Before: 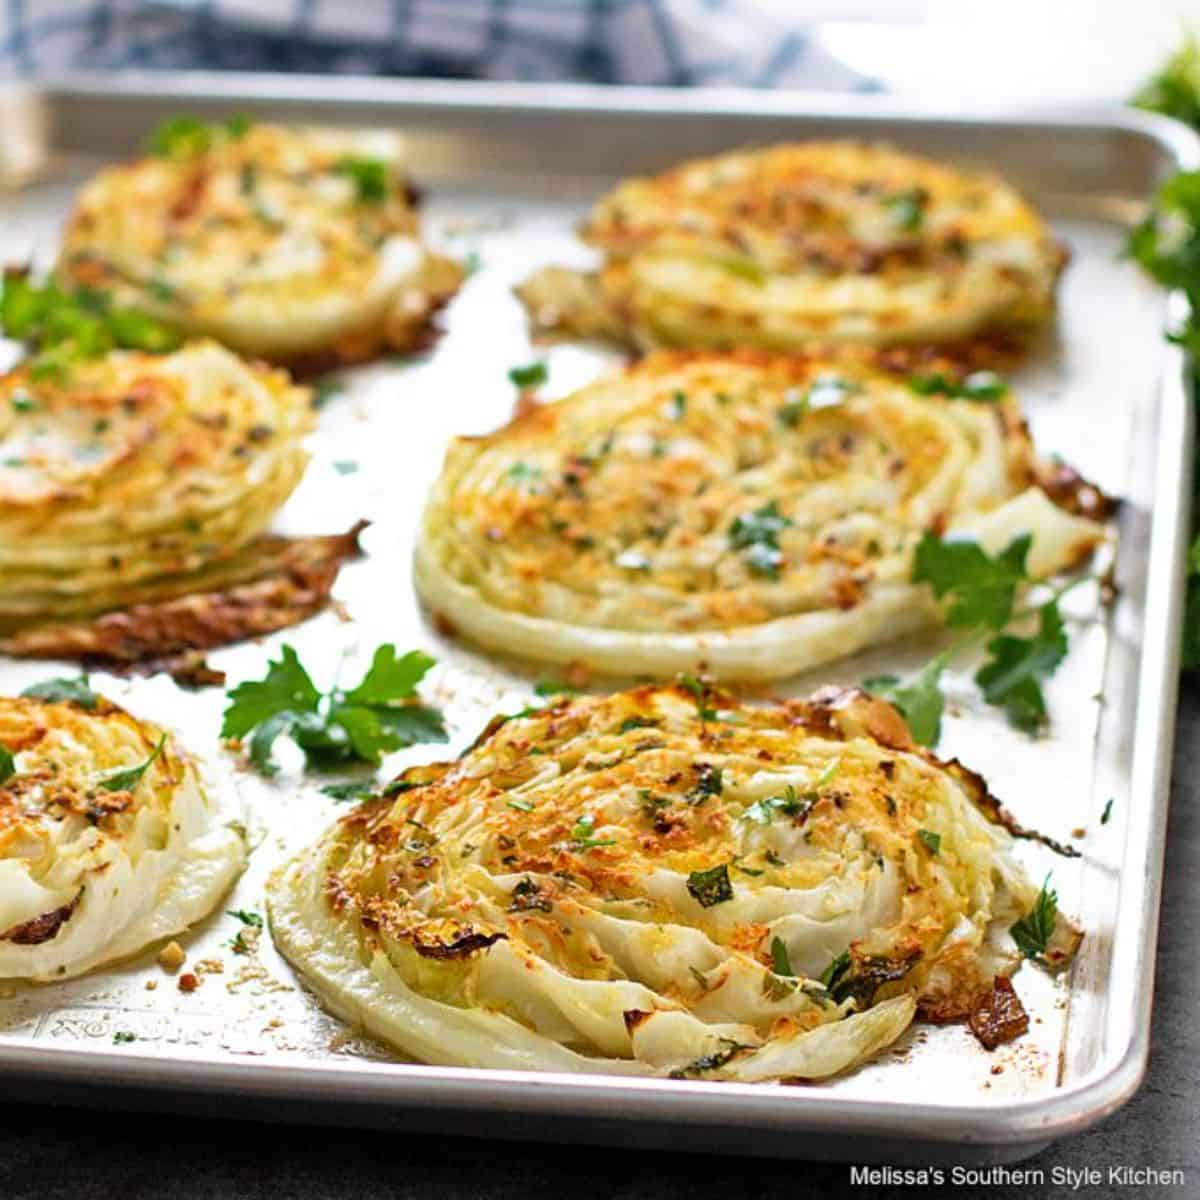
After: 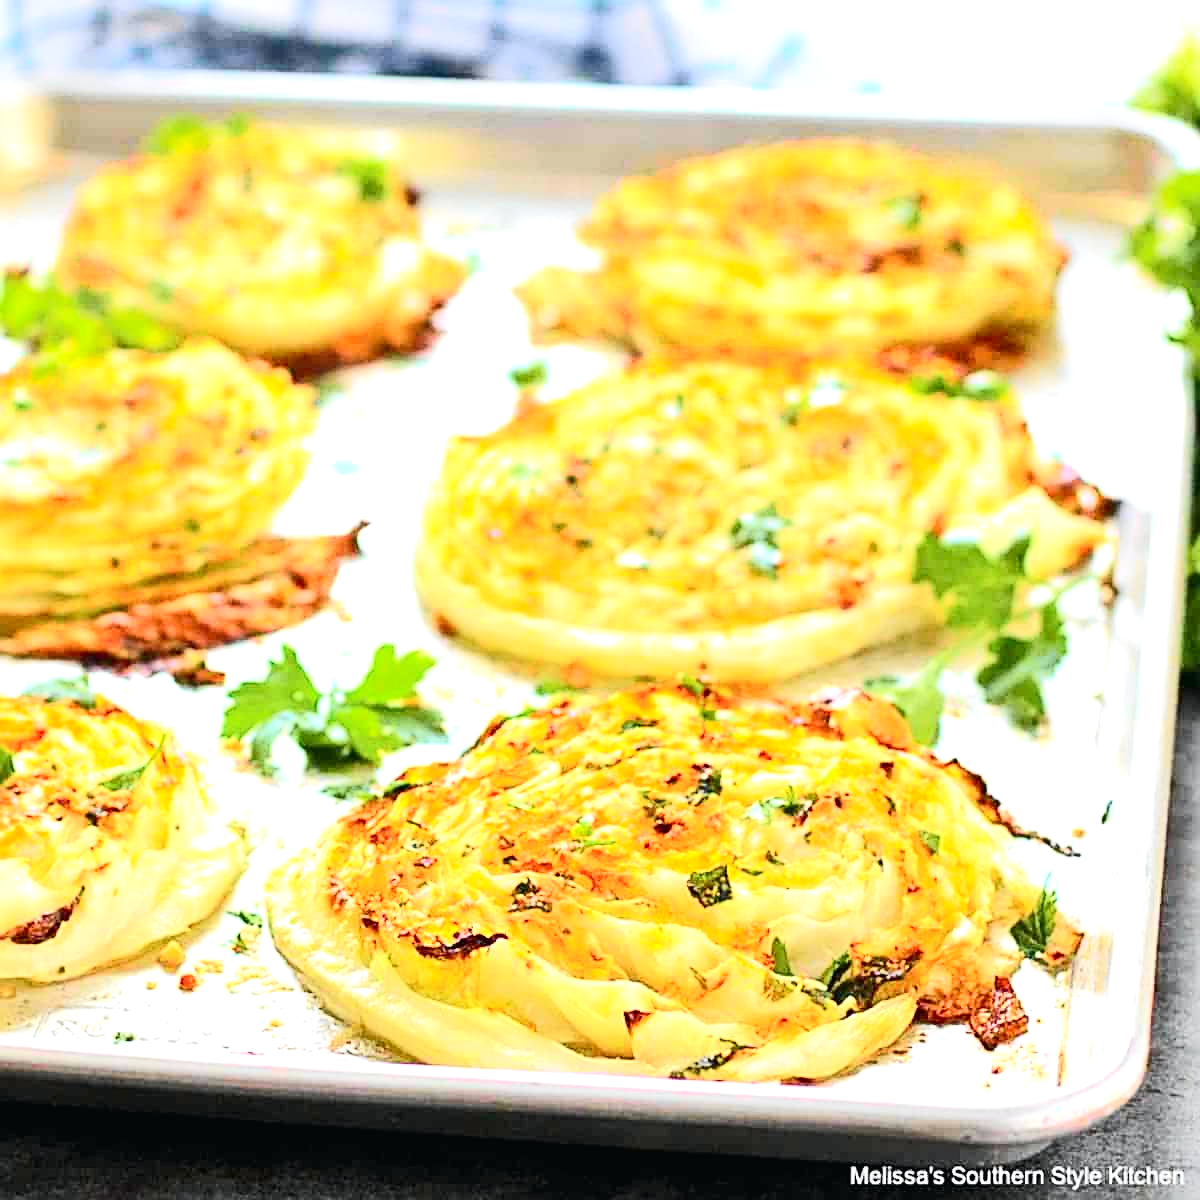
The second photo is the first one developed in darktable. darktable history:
exposure: black level correction 0, exposure 1.2 EV, compensate highlight preservation false
tone curve: curves: ch0 [(0, 0.015) (0.037, 0.022) (0.131, 0.116) (0.316, 0.345) (0.49, 0.615) (0.677, 0.82) (0.813, 0.891) (1, 0.955)]; ch1 [(0, 0) (0.366, 0.367) (0.475, 0.462) (0.494, 0.496) (0.504, 0.497) (0.554, 0.571) (0.618, 0.668) (1, 1)]; ch2 [(0, 0) (0.333, 0.346) (0.375, 0.375) (0.435, 0.424) (0.476, 0.492) (0.502, 0.499) (0.525, 0.522) (0.558, 0.575) (0.614, 0.656) (1, 1)], color space Lab, independent channels, preserve colors none
sharpen: on, module defaults
